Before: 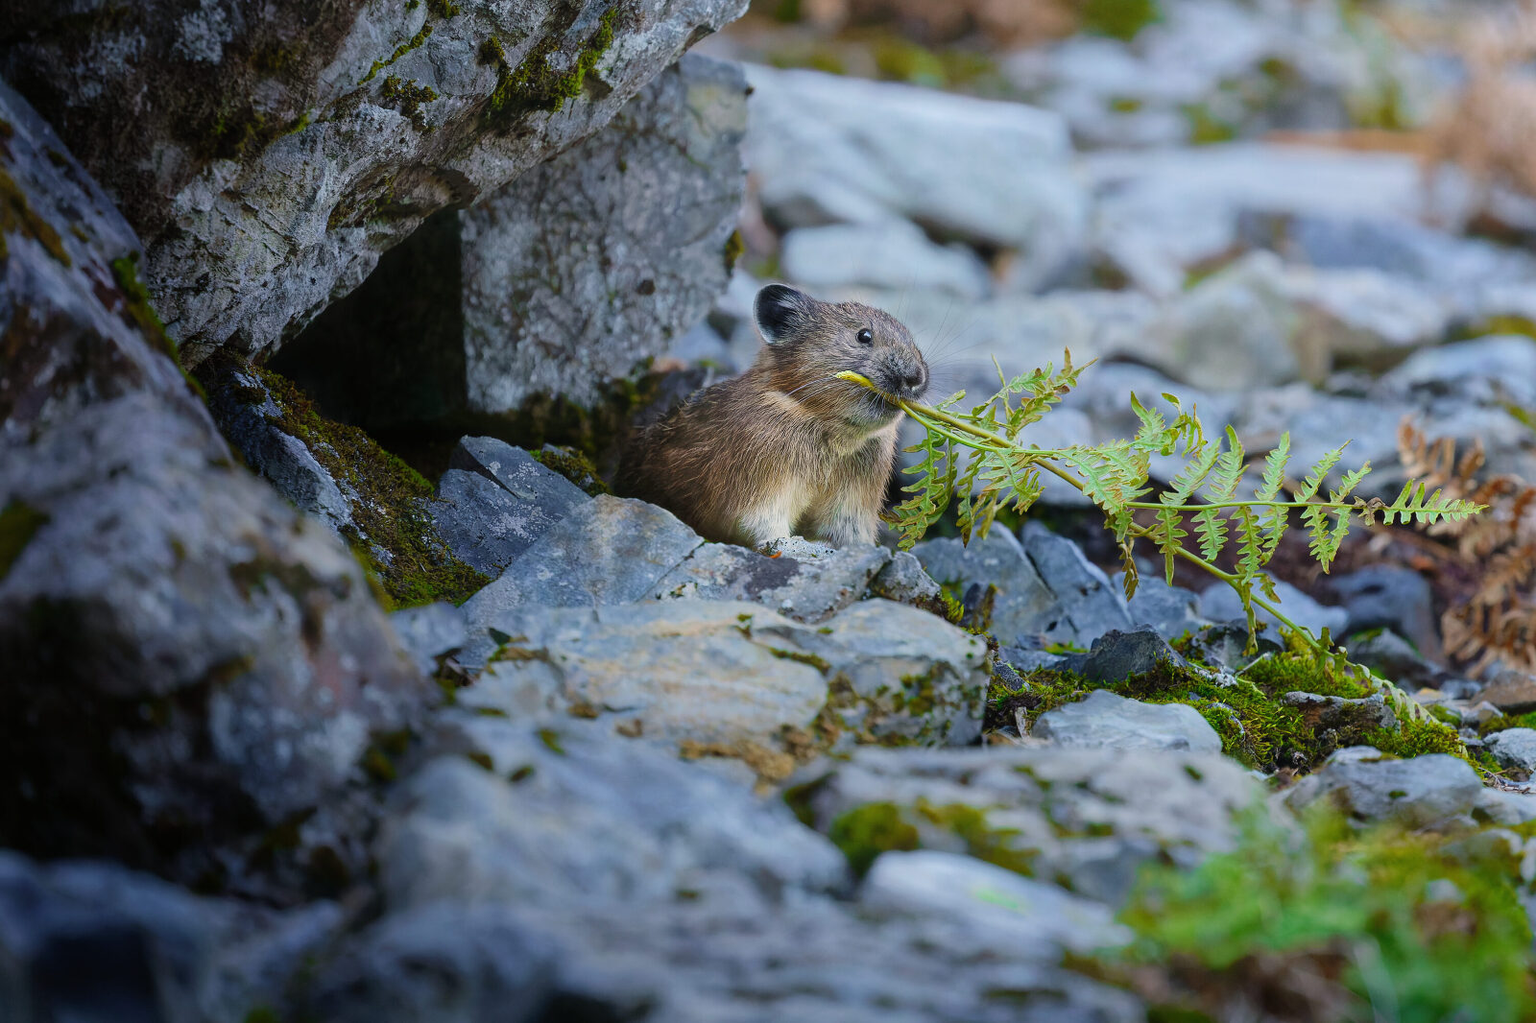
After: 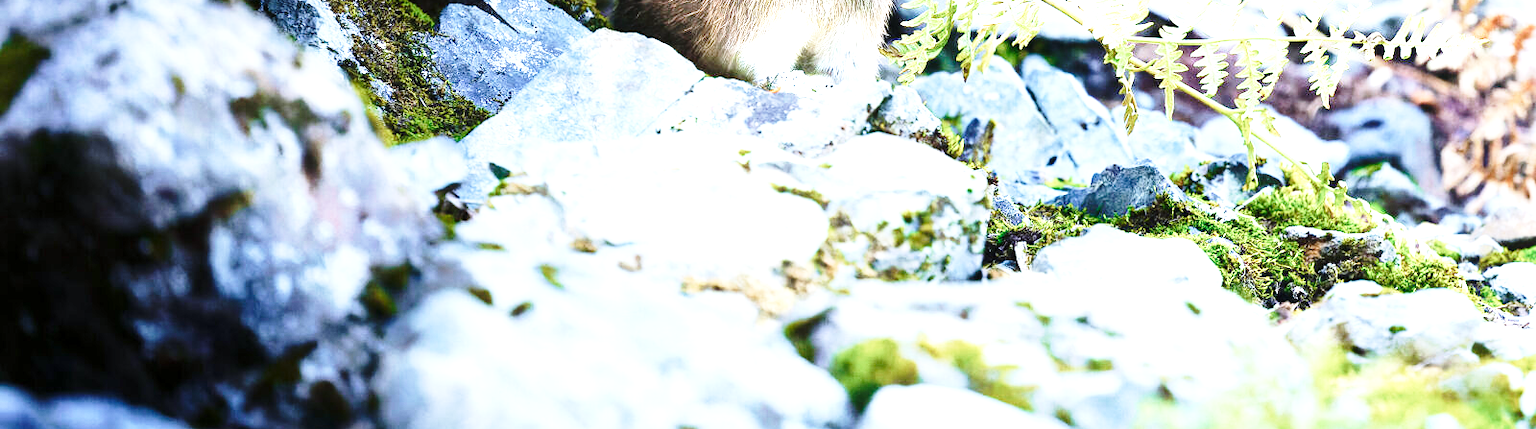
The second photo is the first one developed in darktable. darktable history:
tone equalizer: -8 EV -0.75 EV, -7 EV -0.7 EV, -6 EV -0.6 EV, -5 EV -0.4 EV, -3 EV 0.4 EV, -2 EV 0.6 EV, -1 EV 0.7 EV, +0 EV 0.75 EV, edges refinement/feathering 500, mask exposure compensation -1.57 EV, preserve details no
base curve: curves: ch0 [(0, 0) (0.028, 0.03) (0.121, 0.232) (0.46, 0.748) (0.859, 0.968) (1, 1)], preserve colors none
exposure: black level correction 0.001, exposure 0.955 EV, compensate exposure bias true, compensate highlight preservation false
color calibration: illuminant as shot in camera, x 0.369, y 0.376, temperature 4328.46 K, gamut compression 3
crop: top 45.551%, bottom 12.262%
